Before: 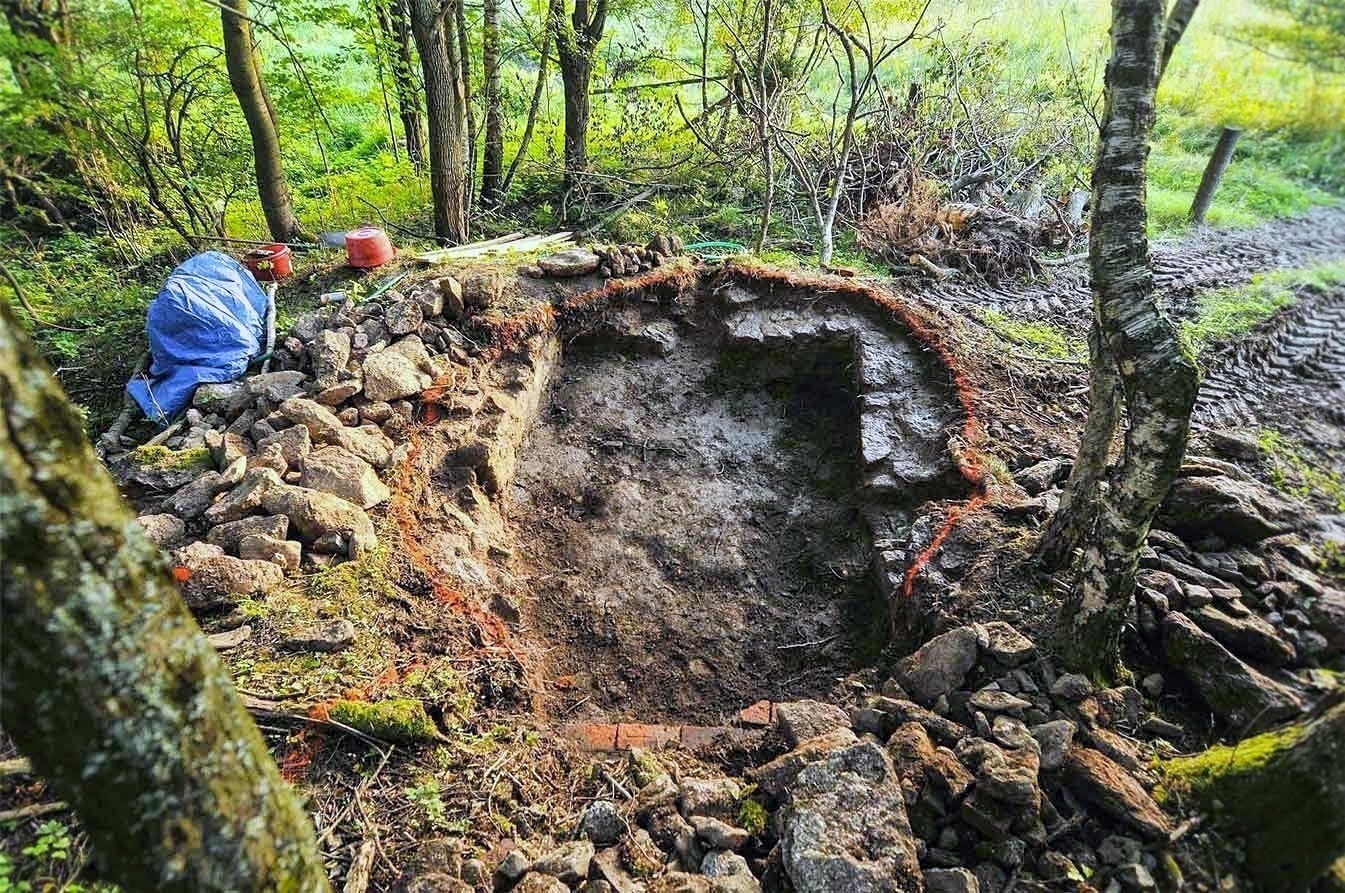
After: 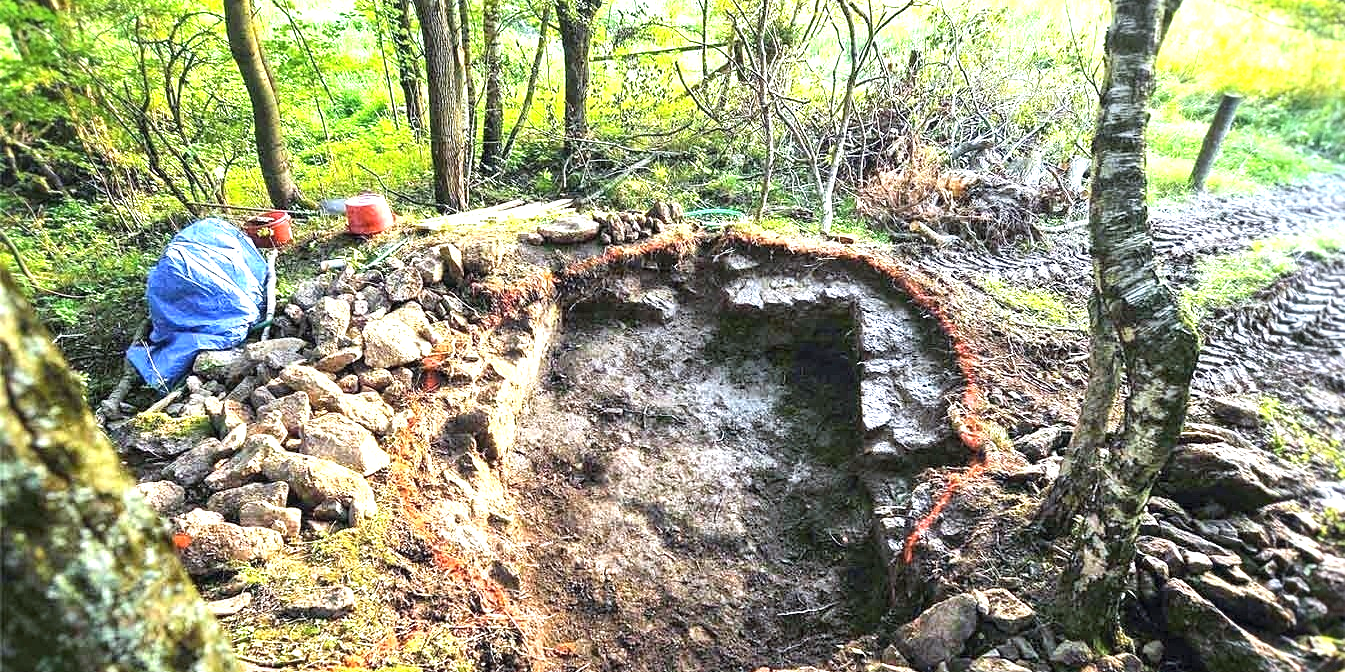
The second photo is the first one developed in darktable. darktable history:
exposure: black level correction 0, exposure 1.098 EV, compensate highlight preservation false
crop: top 3.718%, bottom 20.929%
